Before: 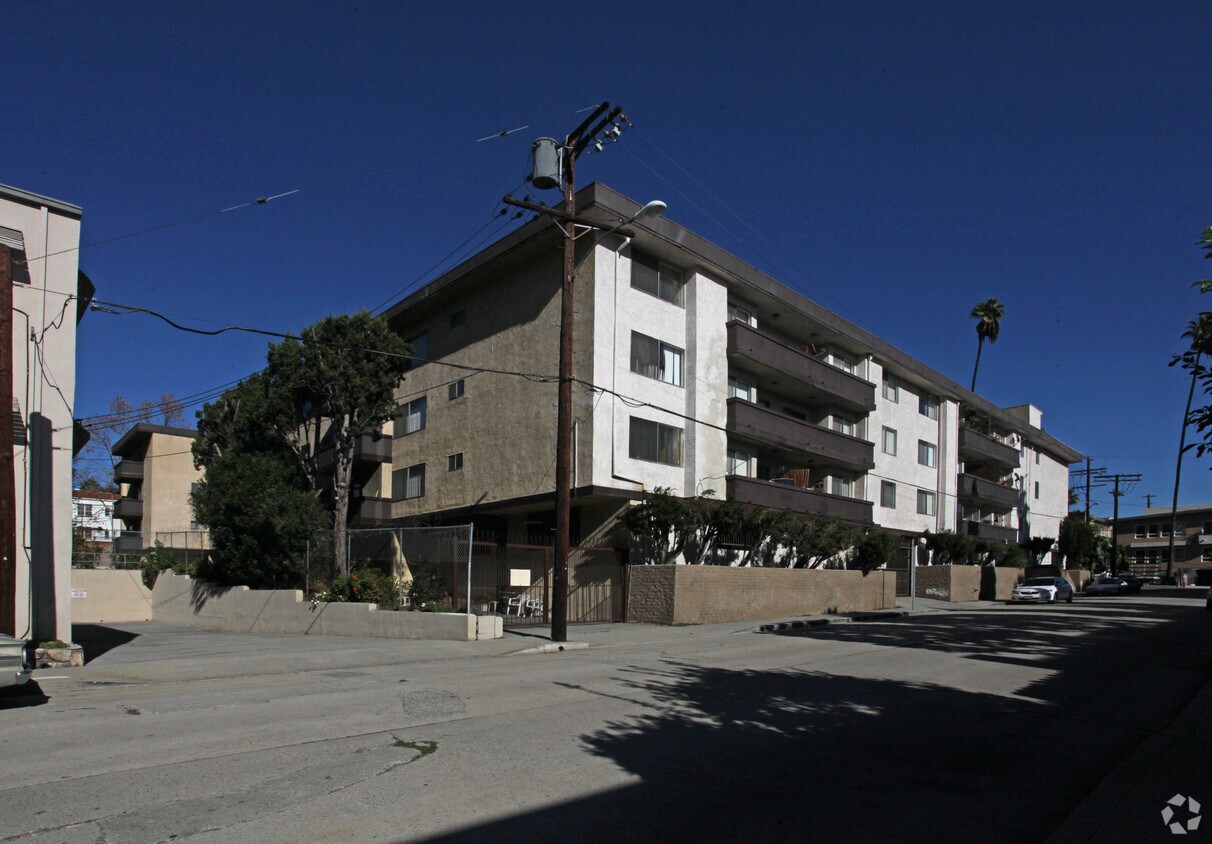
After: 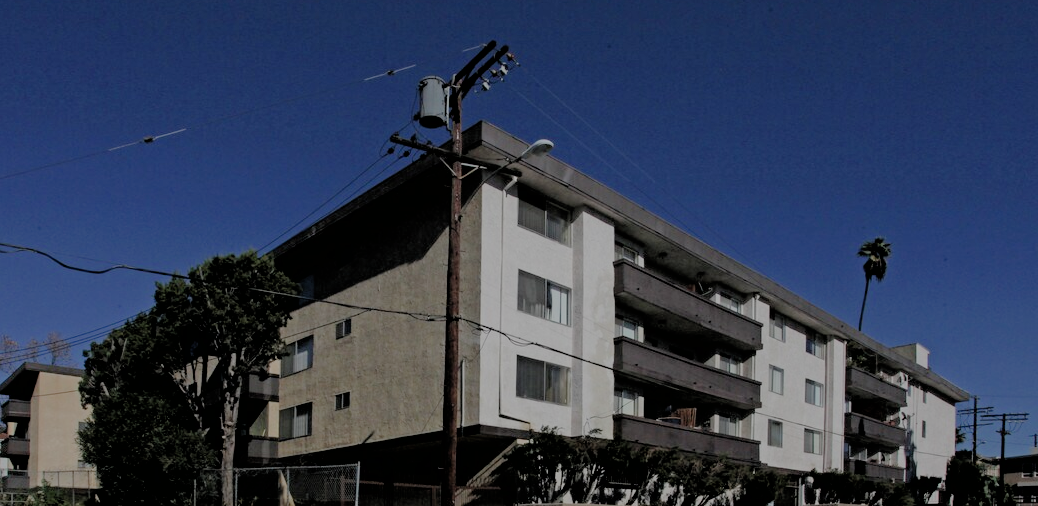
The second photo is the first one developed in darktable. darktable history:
crop and rotate: left 9.402%, top 7.293%, right 4.887%, bottom 32.703%
filmic rgb: black relative exposure -4.47 EV, white relative exposure 6.59 EV, hardness 1.86, contrast 0.506
